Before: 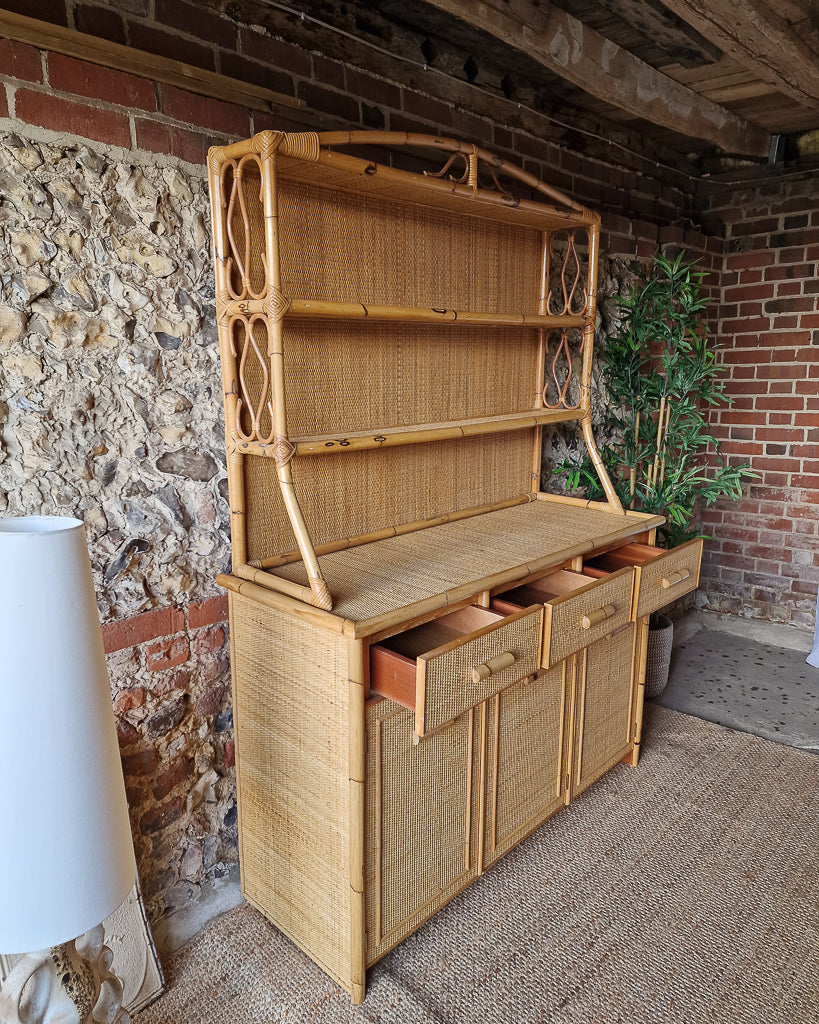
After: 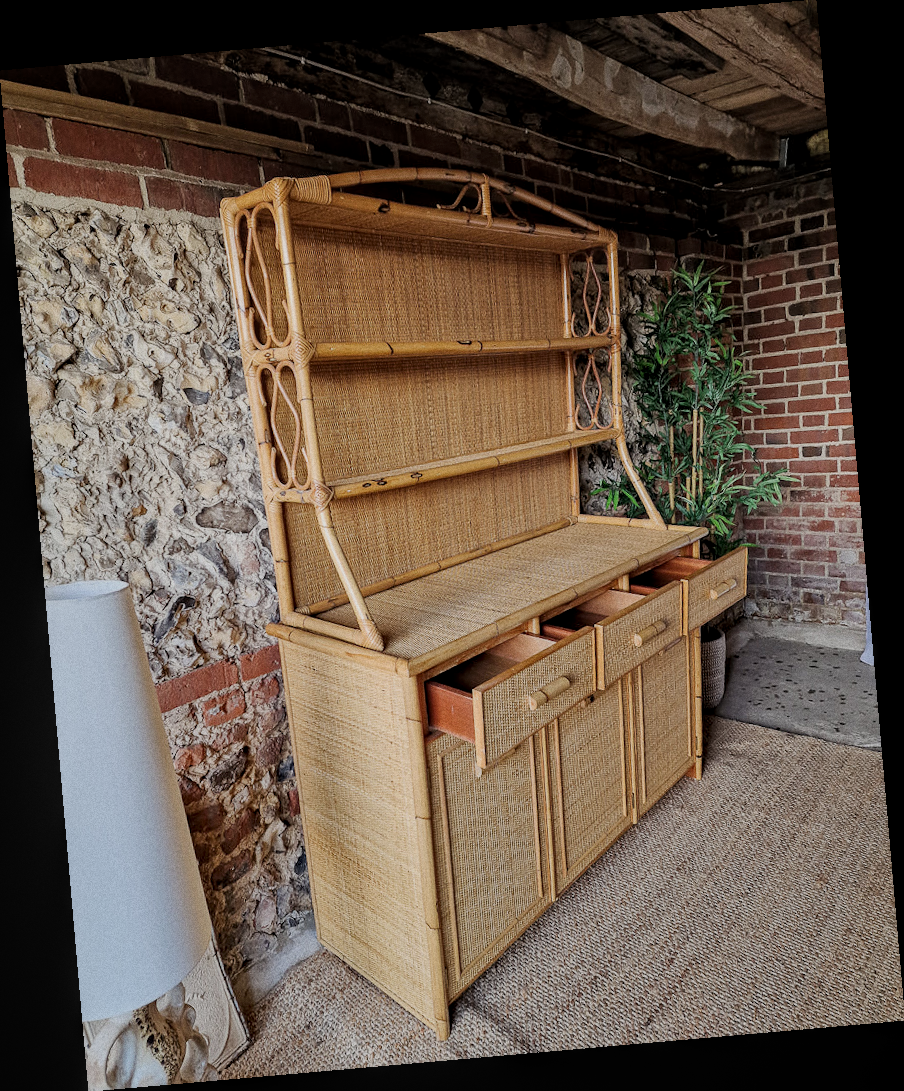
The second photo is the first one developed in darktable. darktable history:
filmic rgb: black relative exposure -7.65 EV, white relative exposure 4.56 EV, hardness 3.61
local contrast: on, module defaults
grain: coarseness 0.09 ISO
rotate and perspective: rotation -4.98°, automatic cropping off
